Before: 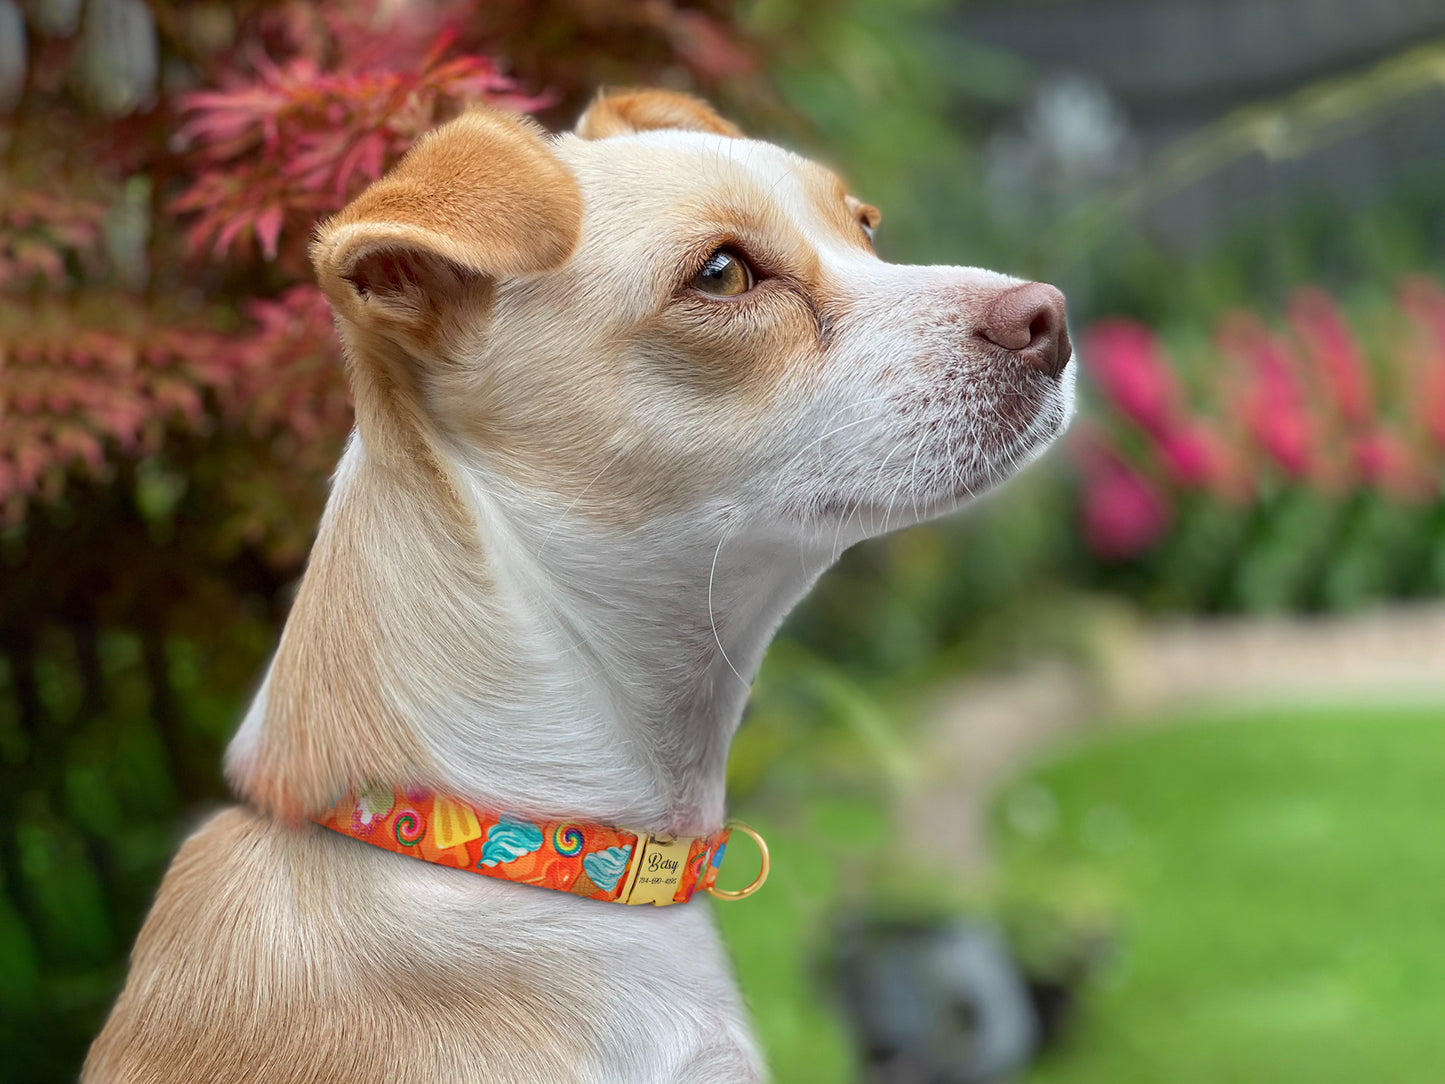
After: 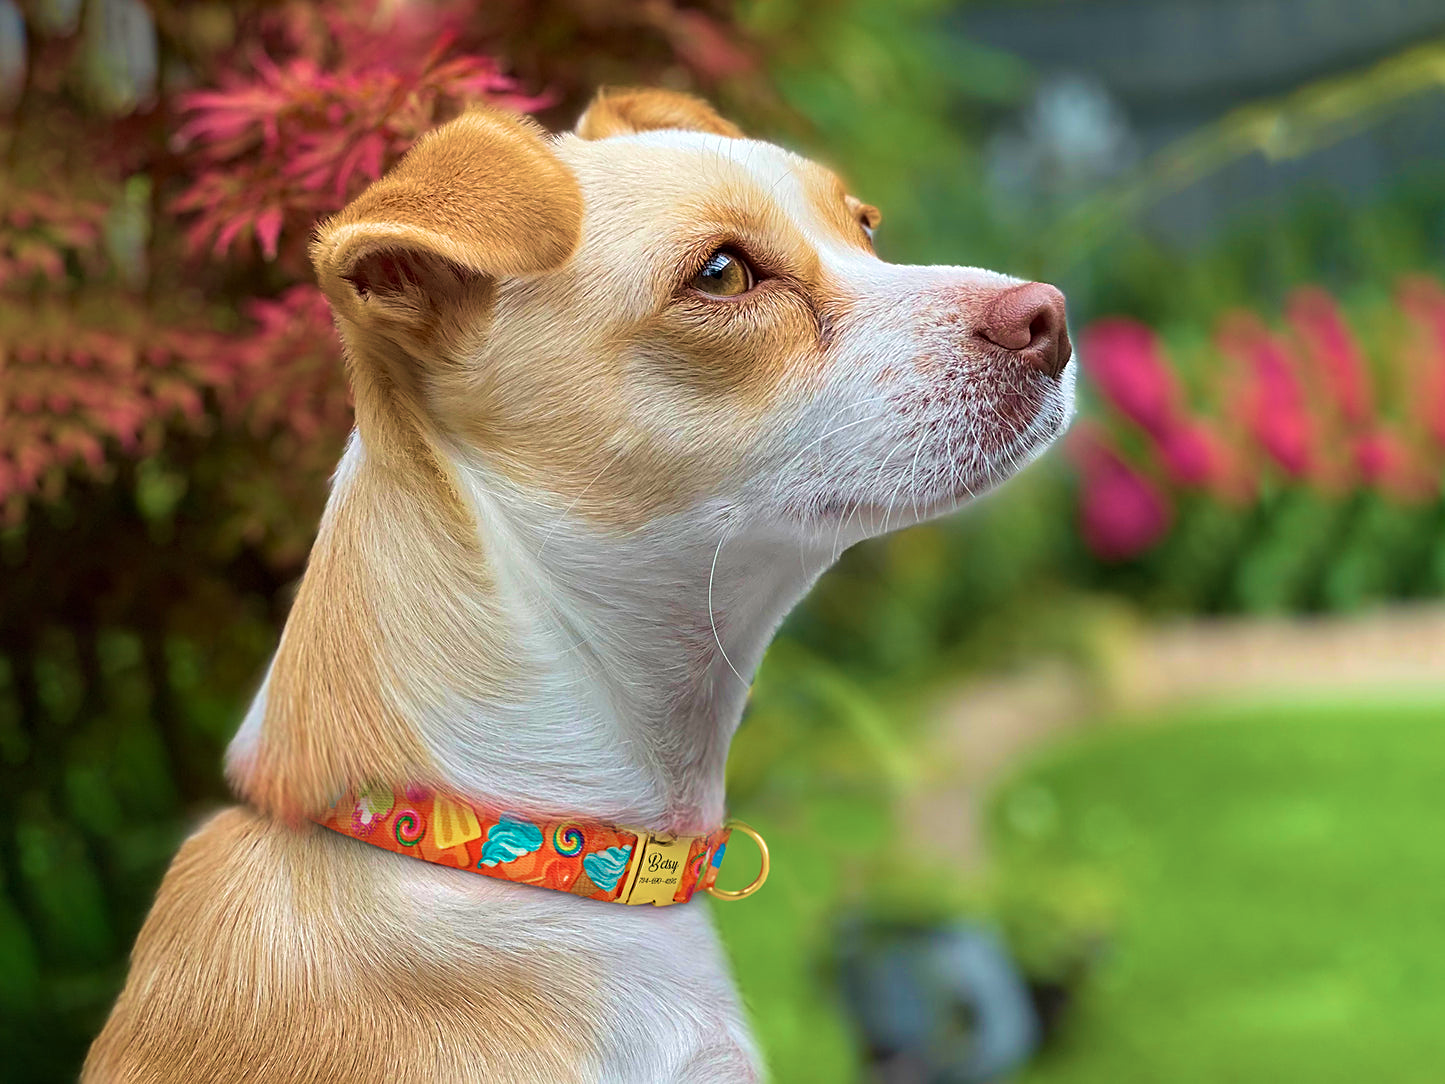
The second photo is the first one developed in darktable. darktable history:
sharpen: radius 2.516, amount 0.332
velvia: strength 75%
